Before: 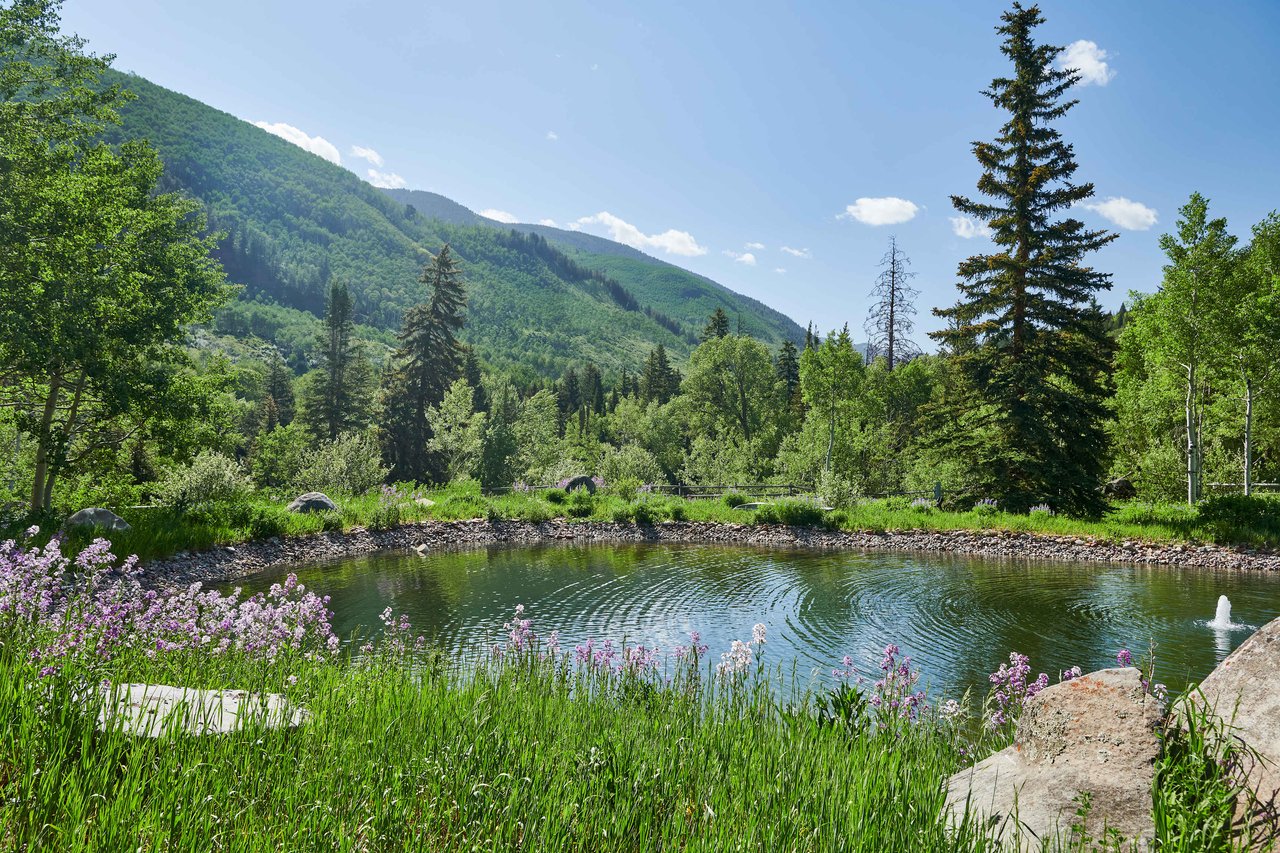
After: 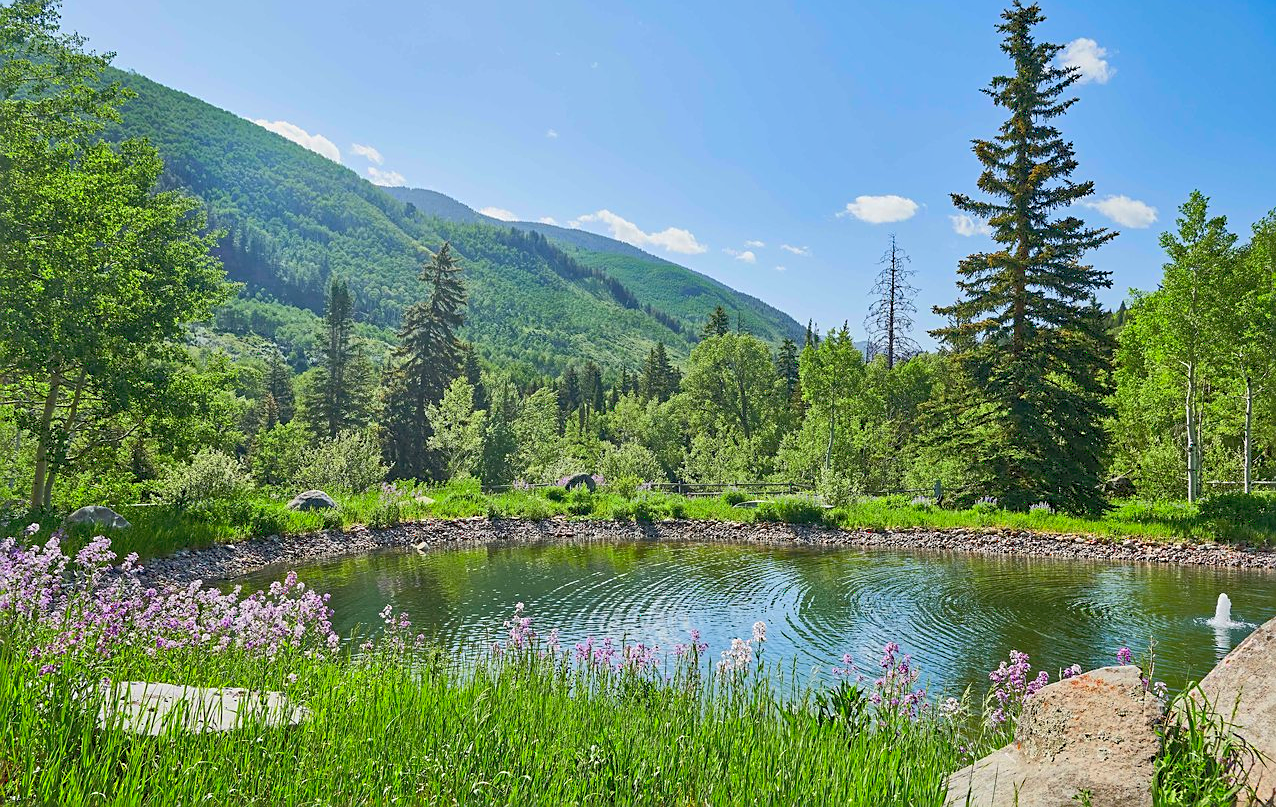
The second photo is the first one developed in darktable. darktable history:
shadows and highlights: on, module defaults
contrast brightness saturation: brightness 0.089, saturation 0.192
crop: top 0.267%, right 0.26%, bottom 5.081%
sharpen: on, module defaults
haze removal: compatibility mode true, adaptive false
tone curve: curves: ch0 [(0, 0.045) (0.155, 0.169) (0.46, 0.466) (0.751, 0.788) (1, 0.961)]; ch1 [(0, 0) (0.43, 0.408) (0.472, 0.469) (0.505, 0.503) (0.553, 0.563) (0.592, 0.581) (0.631, 0.625) (1, 1)]; ch2 [(0, 0) (0.505, 0.495) (0.55, 0.557) (0.583, 0.573) (1, 1)]
